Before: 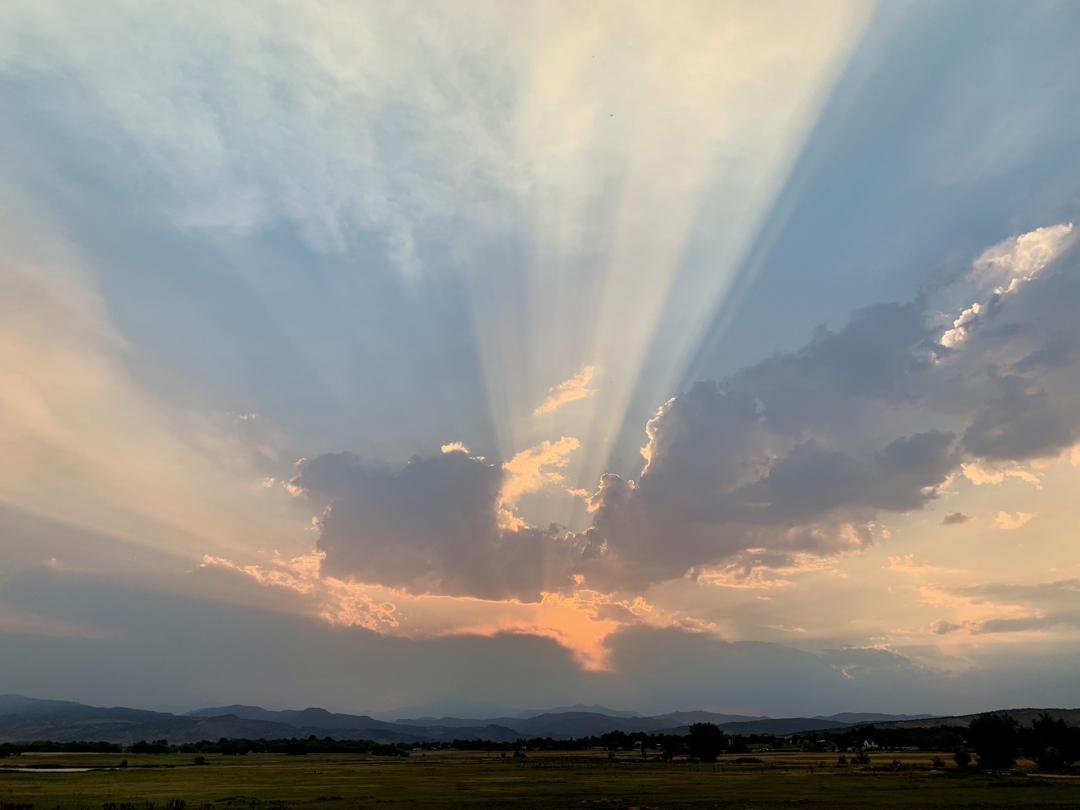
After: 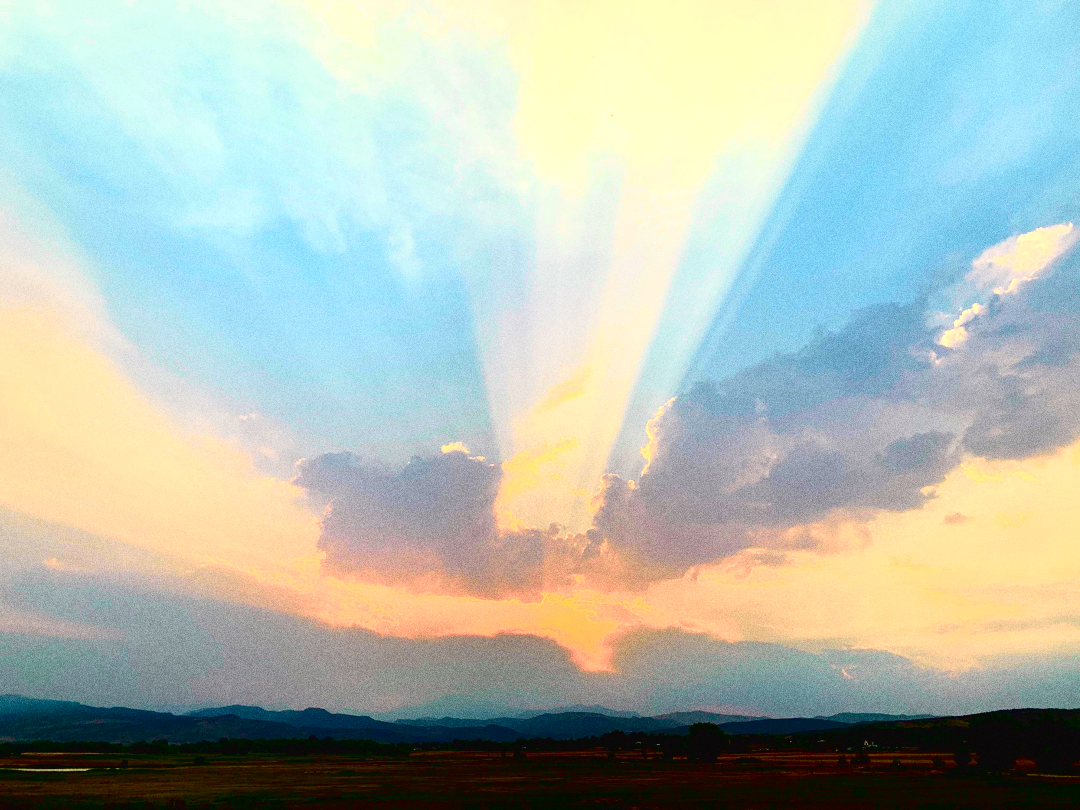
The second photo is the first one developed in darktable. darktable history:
grain: coarseness 0.09 ISO, strength 40%
tone curve: curves: ch0 [(0, 0.023) (0.137, 0.069) (0.249, 0.163) (0.487, 0.491) (0.778, 0.858) (0.896, 0.94) (1, 0.988)]; ch1 [(0, 0) (0.396, 0.369) (0.483, 0.459) (0.498, 0.5) (0.515, 0.517) (0.562, 0.6) (0.611, 0.667) (0.692, 0.744) (0.798, 0.863) (1, 1)]; ch2 [(0, 0) (0.426, 0.398) (0.483, 0.481) (0.503, 0.503) (0.526, 0.527) (0.549, 0.59) (0.62, 0.666) (0.705, 0.755) (0.985, 0.966)], color space Lab, independent channels
exposure: black level correction 0.012, exposure 0.7 EV, compensate exposure bias true, compensate highlight preservation false
